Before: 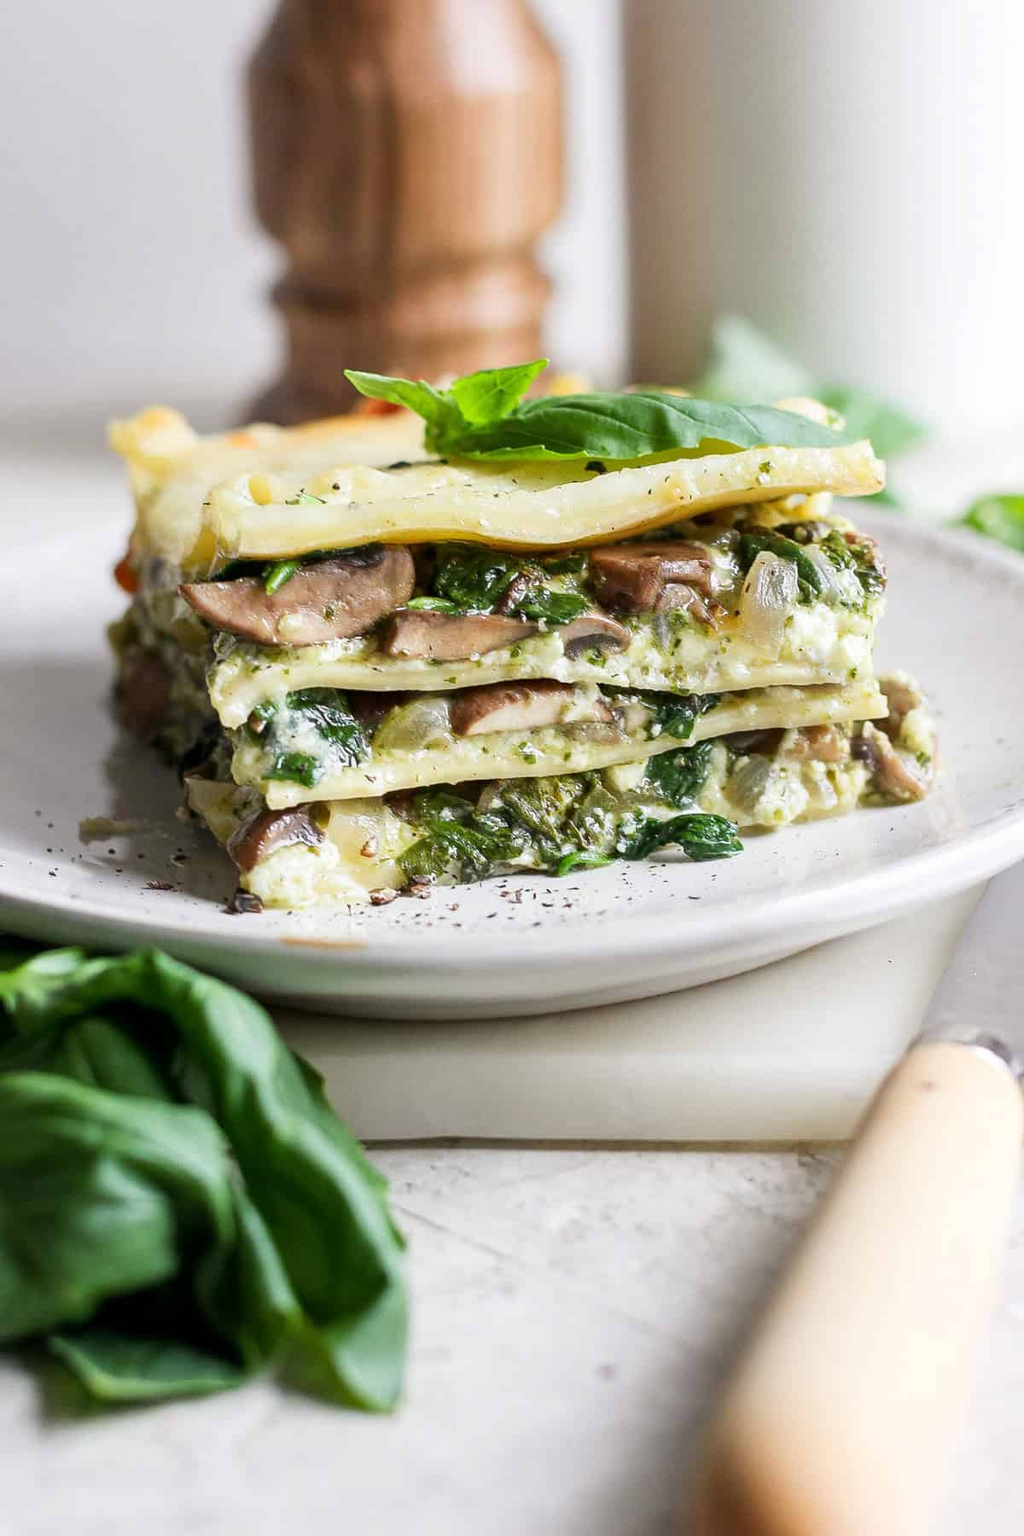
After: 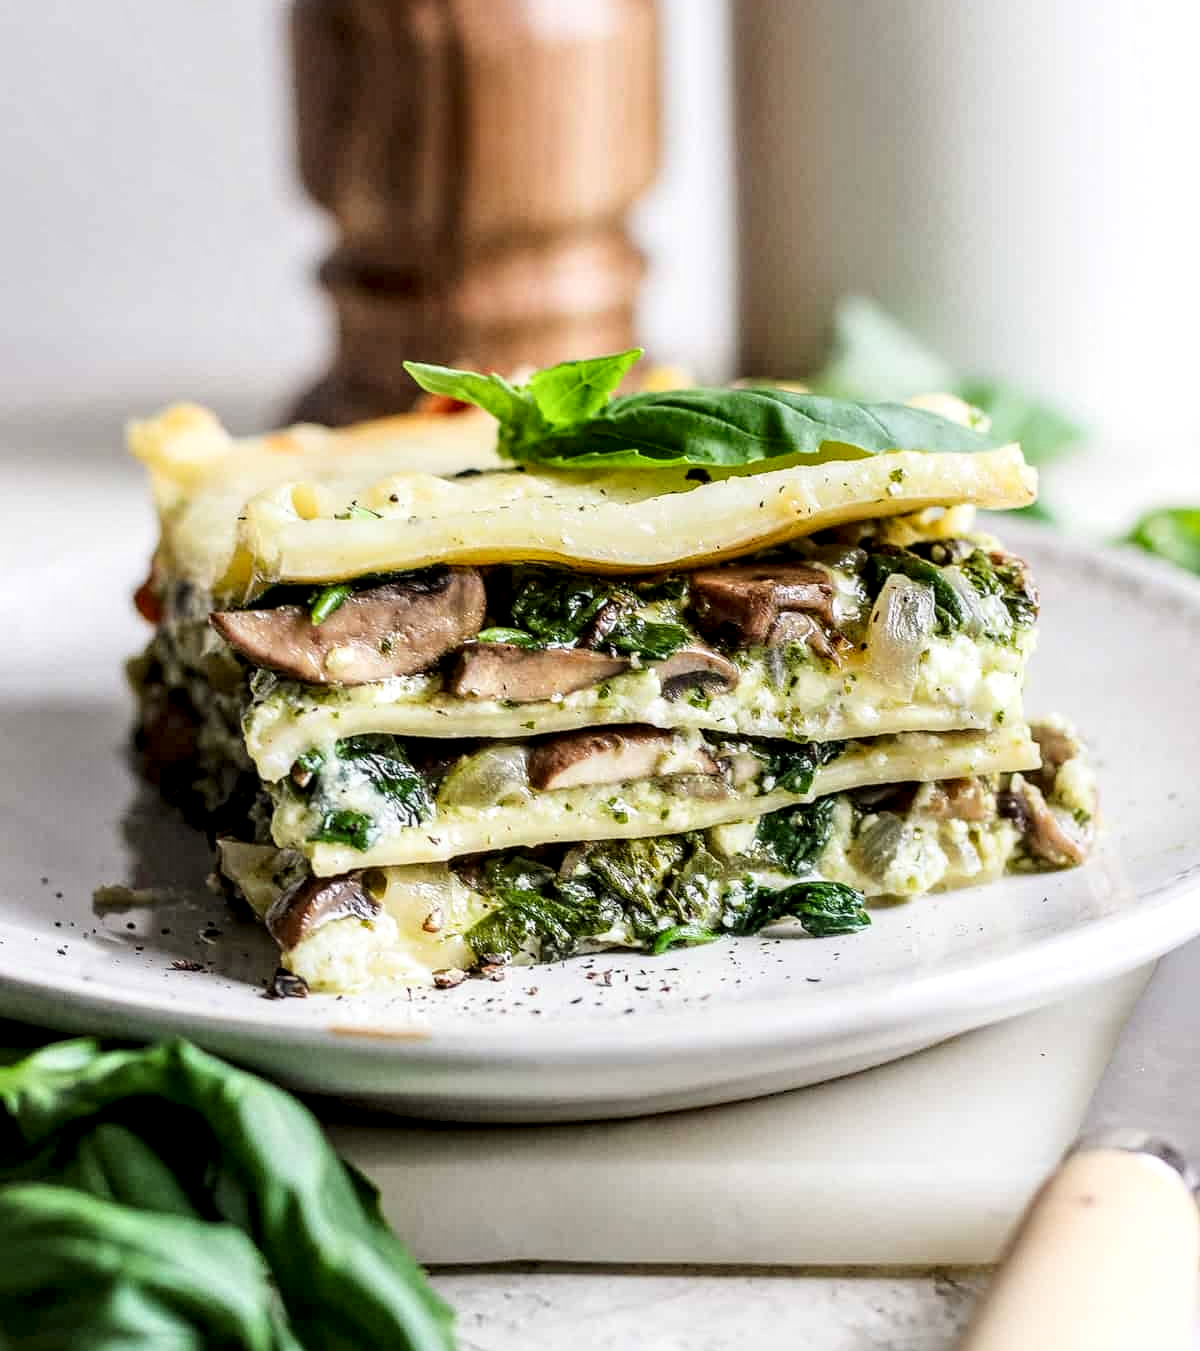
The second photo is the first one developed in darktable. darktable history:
tone curve: curves: ch0 [(0, 0) (0.058, 0.027) (0.214, 0.183) (0.304, 0.288) (0.51, 0.549) (0.658, 0.7) (0.741, 0.775) (0.844, 0.866) (0.986, 0.957)]; ch1 [(0, 0) (0.172, 0.123) (0.312, 0.296) (0.437, 0.429) (0.471, 0.469) (0.502, 0.5) (0.513, 0.515) (0.572, 0.603) (0.617, 0.653) (0.68, 0.724) (0.889, 0.924) (1, 1)]; ch2 [(0, 0) (0.411, 0.424) (0.489, 0.49) (0.502, 0.5) (0.517, 0.519) (0.549, 0.578) (0.604, 0.628) (0.693, 0.686) (1, 1)], color space Lab, linked channels, preserve colors none
crop: top 4.011%, bottom 20.898%
local contrast: highlights 60%, shadows 59%, detail 160%
